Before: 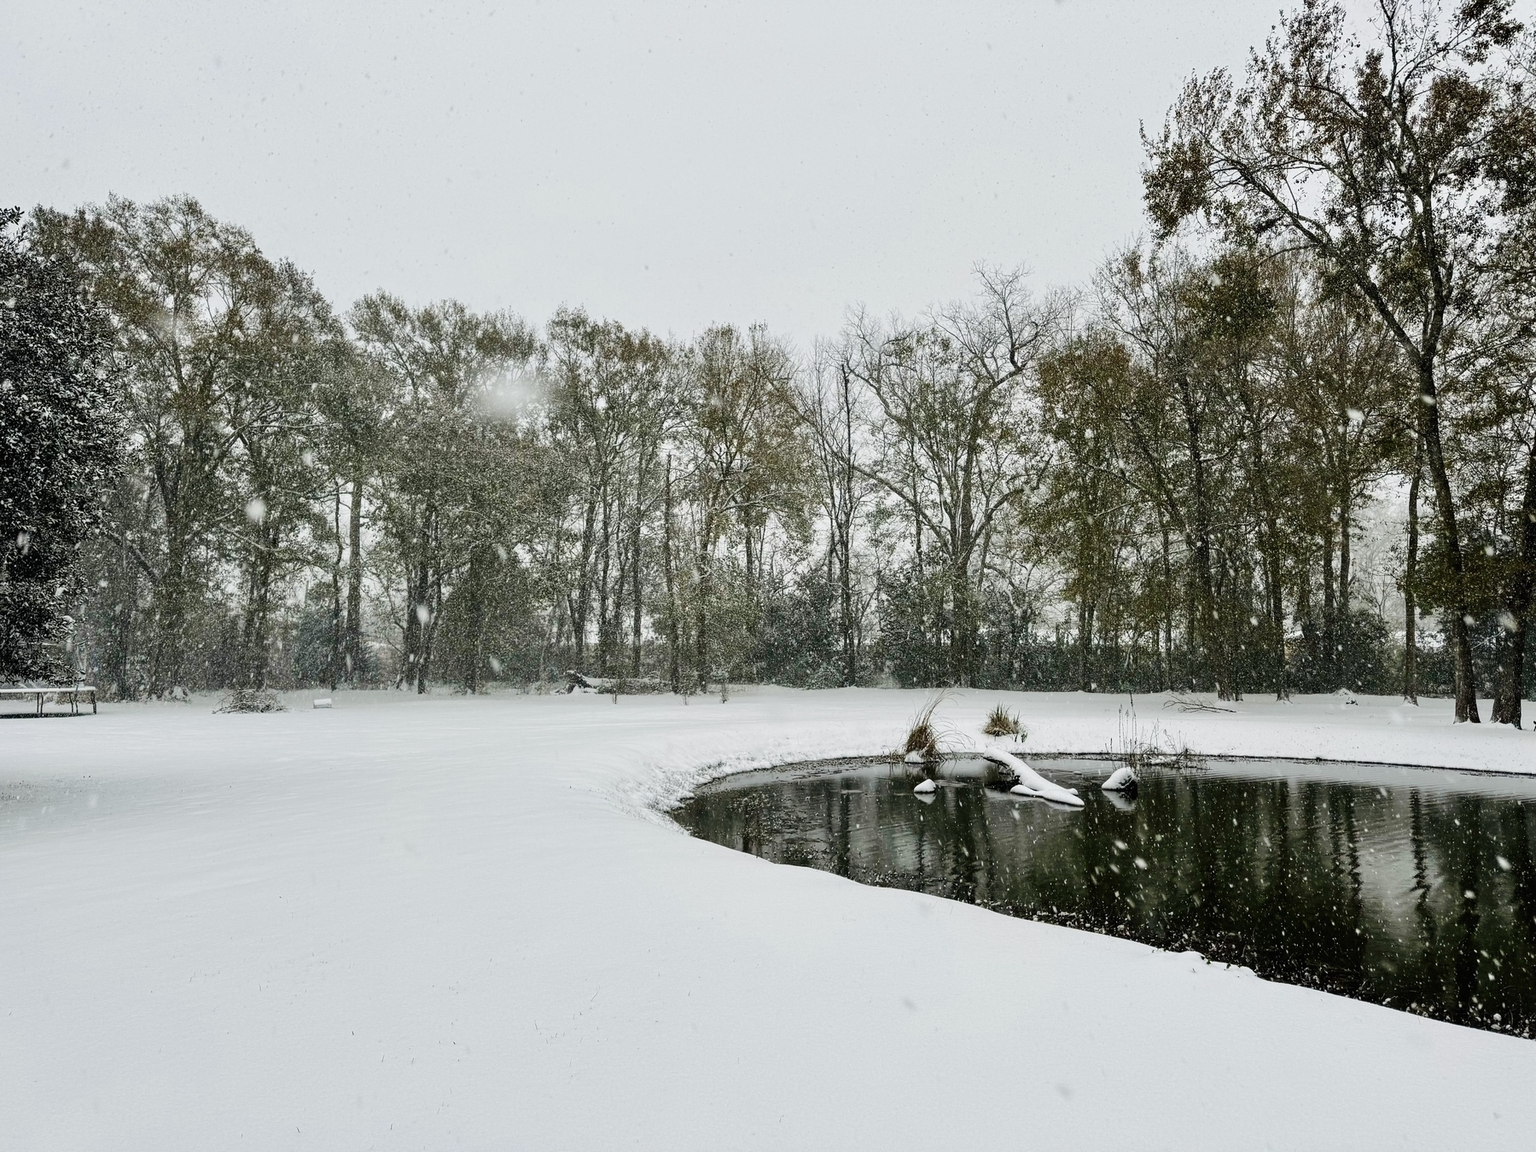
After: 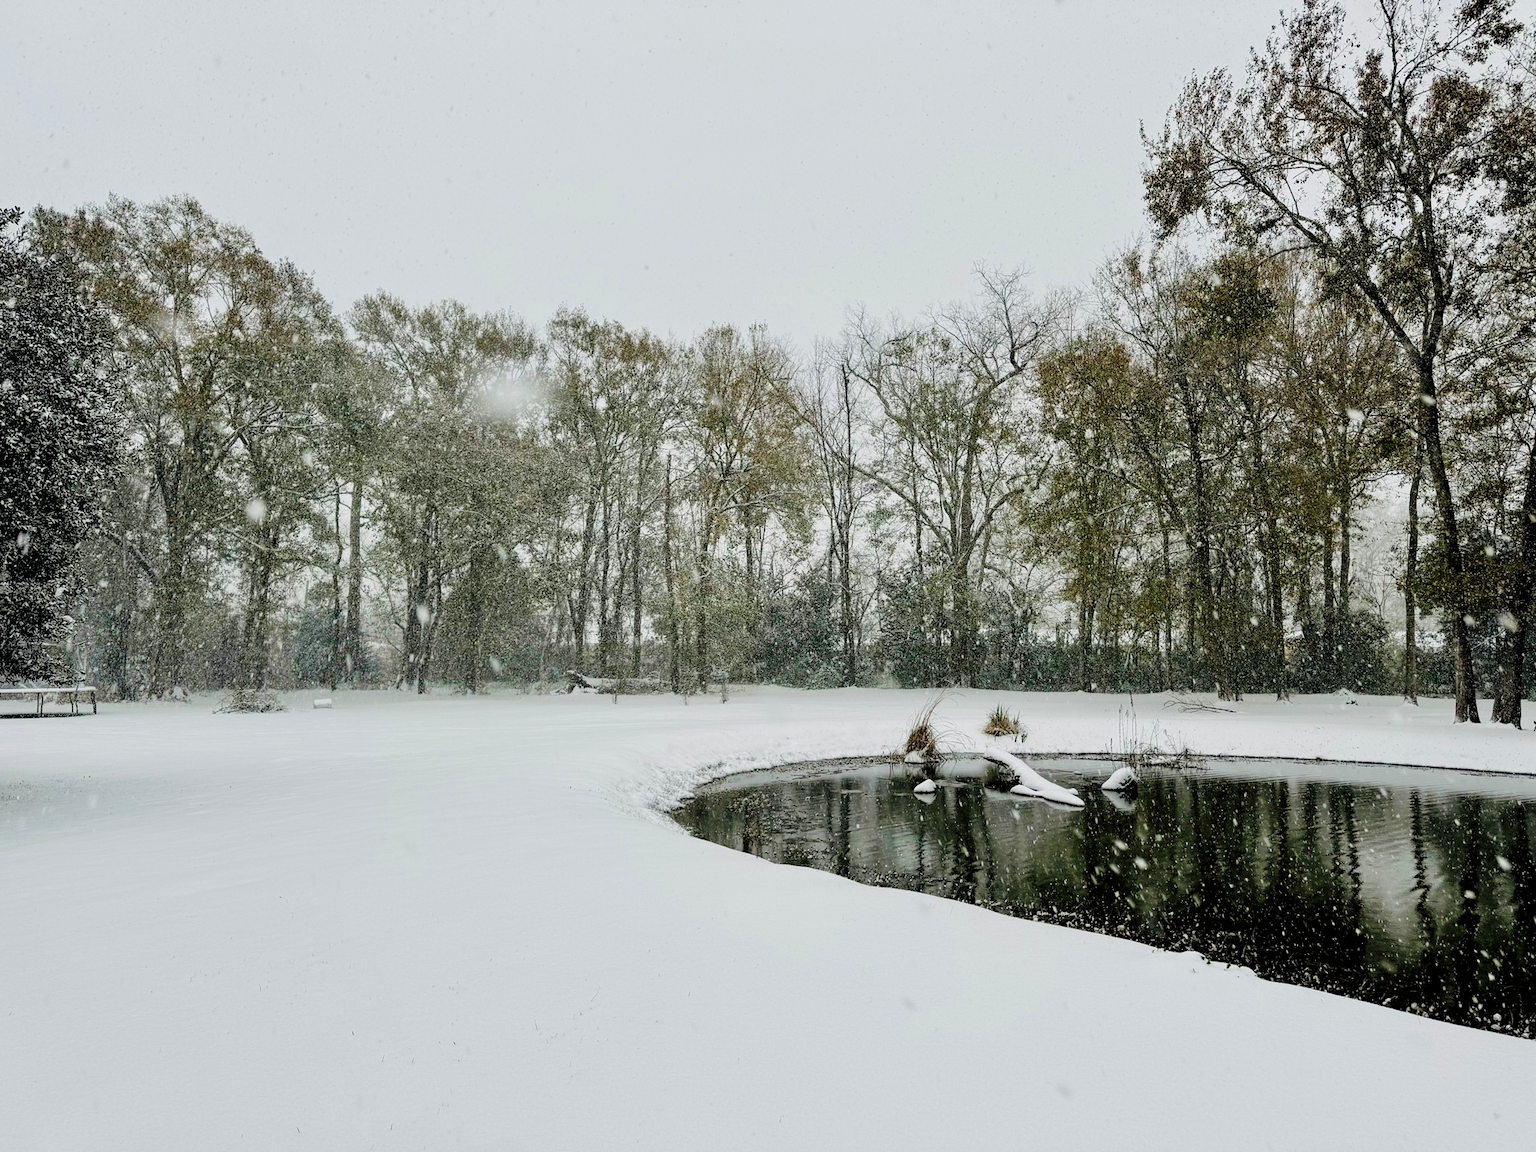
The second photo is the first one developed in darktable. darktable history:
tone curve: curves: ch0 [(0.047, 0) (0.292, 0.352) (0.657, 0.678) (1, 0.958)], color space Lab, linked channels, preserve colors none
